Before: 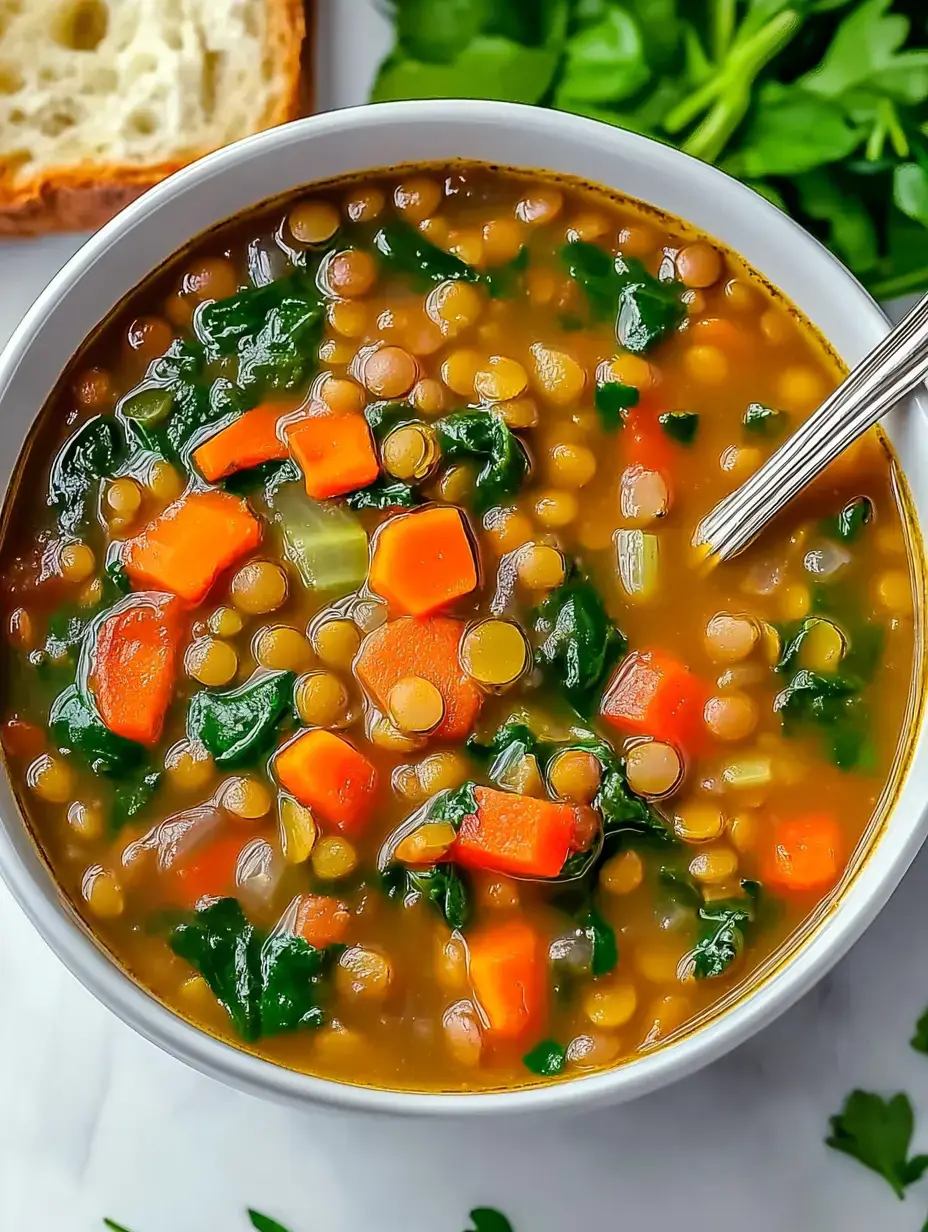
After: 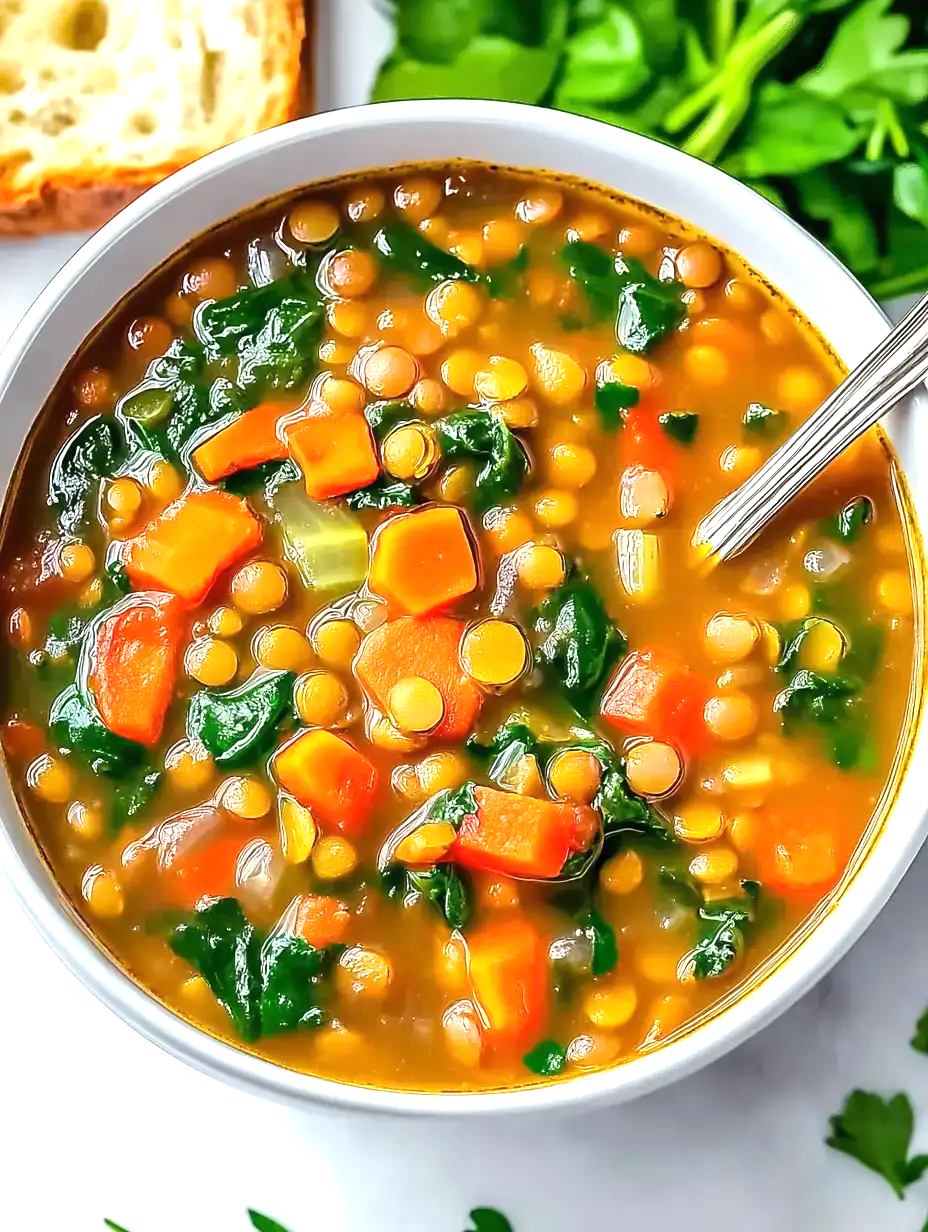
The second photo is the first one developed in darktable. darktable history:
exposure: black level correction 0, exposure 0.9 EV, compensate highlight preservation false
